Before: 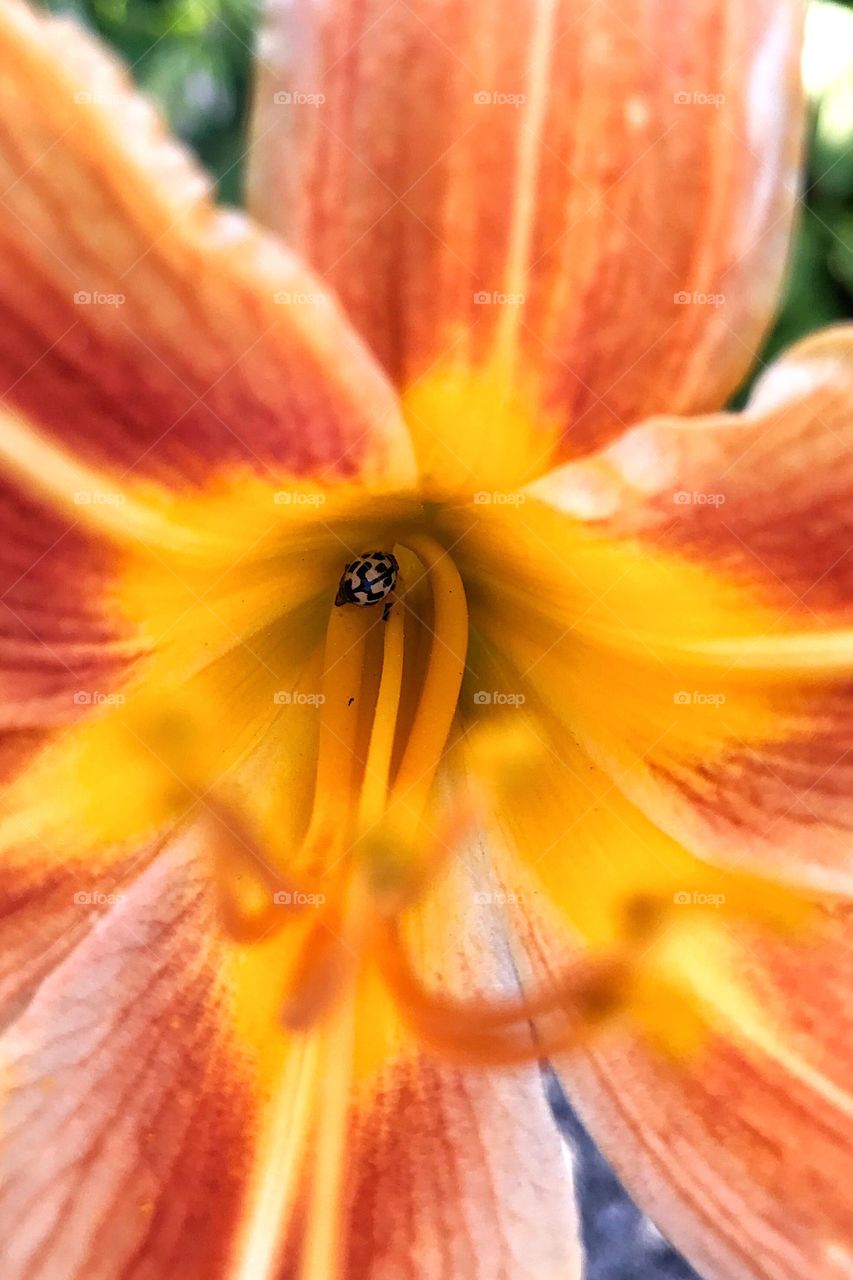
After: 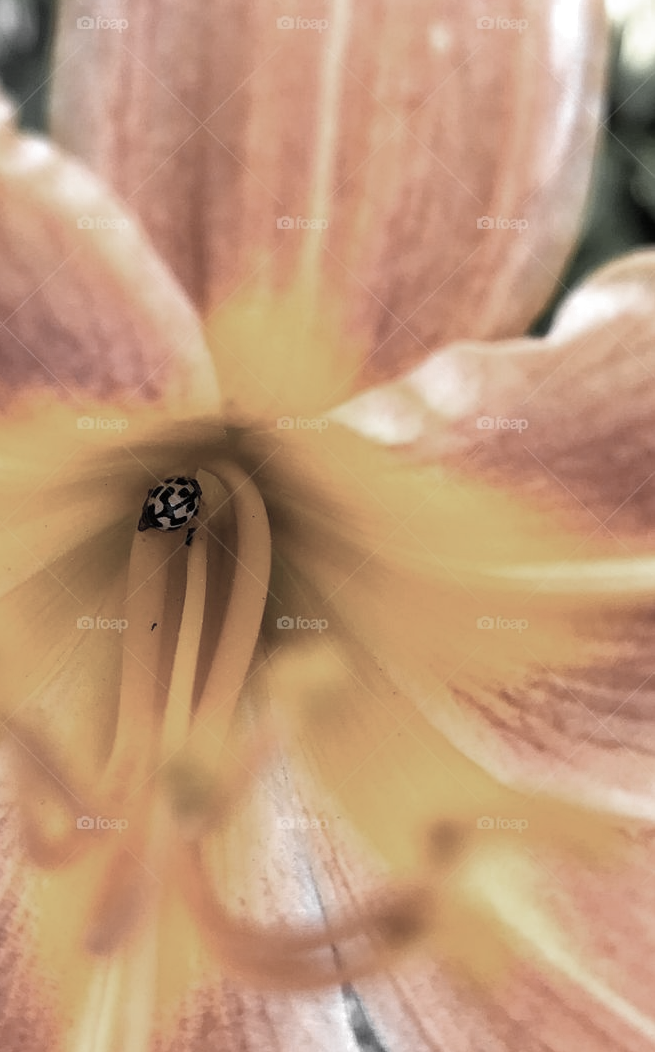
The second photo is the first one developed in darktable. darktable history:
color zones: curves: ch0 [(0, 0.613) (0.01, 0.613) (0.245, 0.448) (0.498, 0.529) (0.642, 0.665) (0.879, 0.777) (0.99, 0.613)]; ch1 [(0, 0.035) (0.121, 0.189) (0.259, 0.197) (0.415, 0.061) (0.589, 0.022) (0.732, 0.022) (0.857, 0.026) (0.991, 0.053)]
crop: left 23.172%, top 5.891%, bottom 11.878%
